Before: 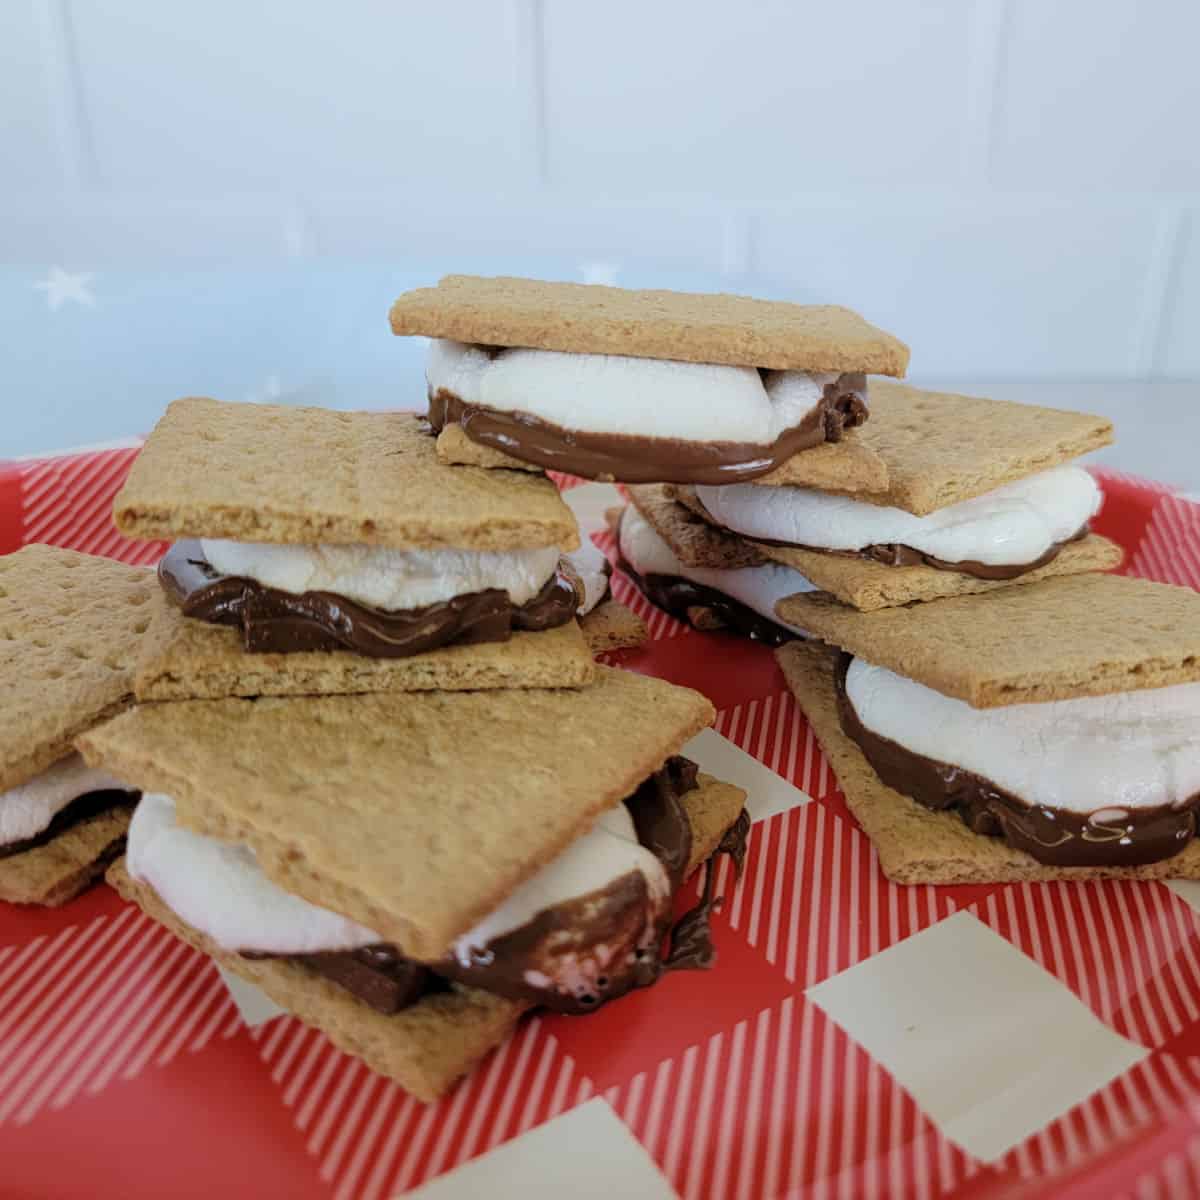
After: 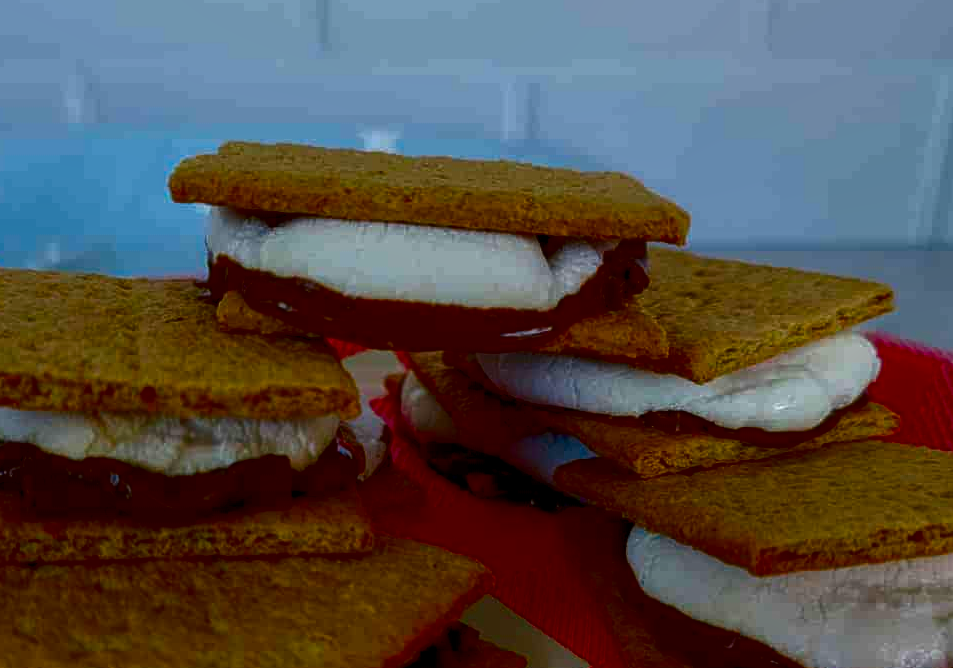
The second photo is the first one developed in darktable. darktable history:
local contrast: on, module defaults
crop: left 18.38%, top 11.092%, right 2.134%, bottom 33.217%
contrast brightness saturation: brightness -1, saturation 1
